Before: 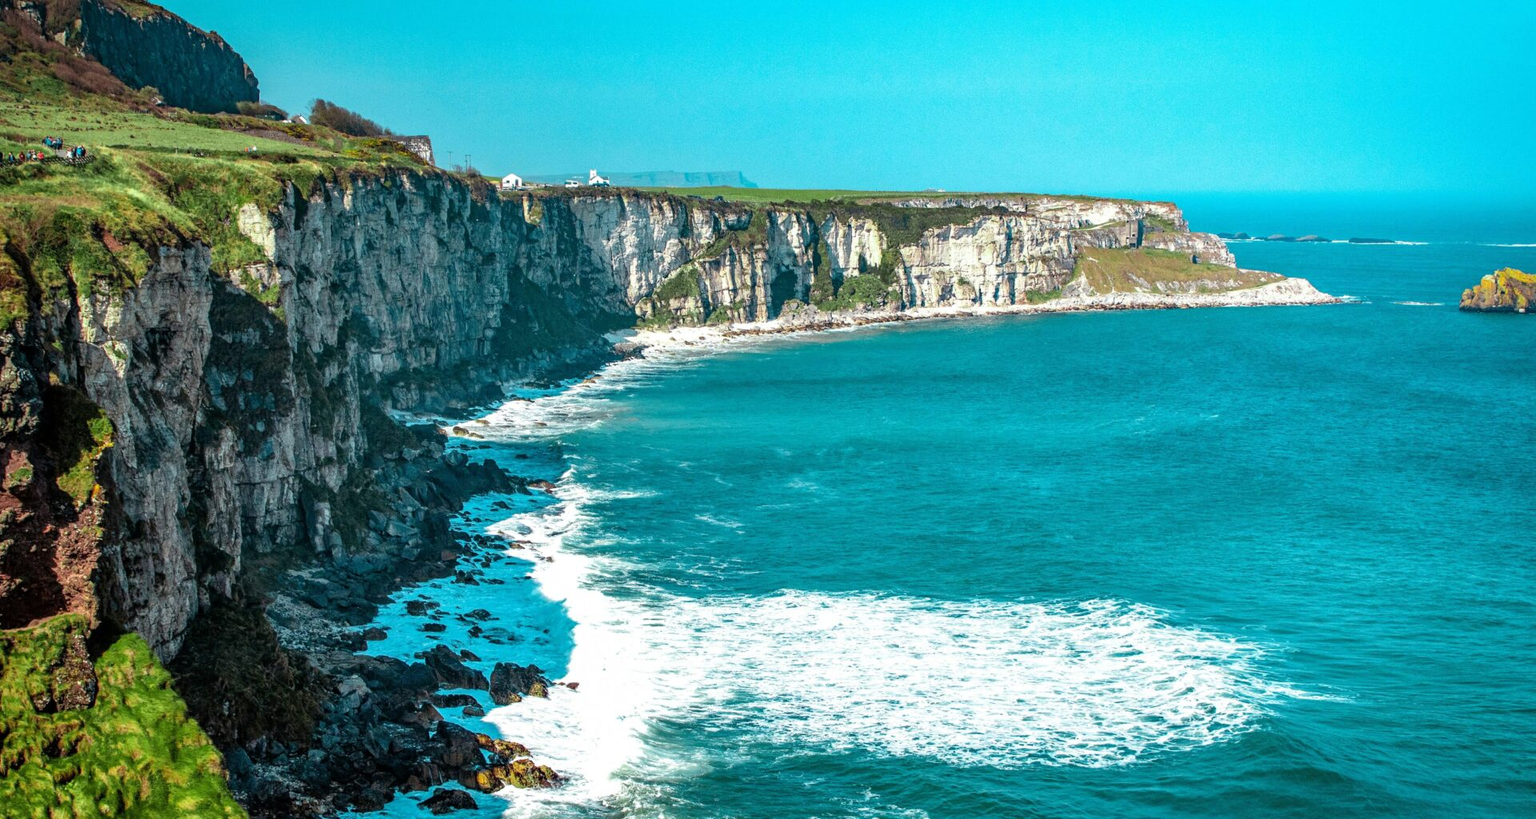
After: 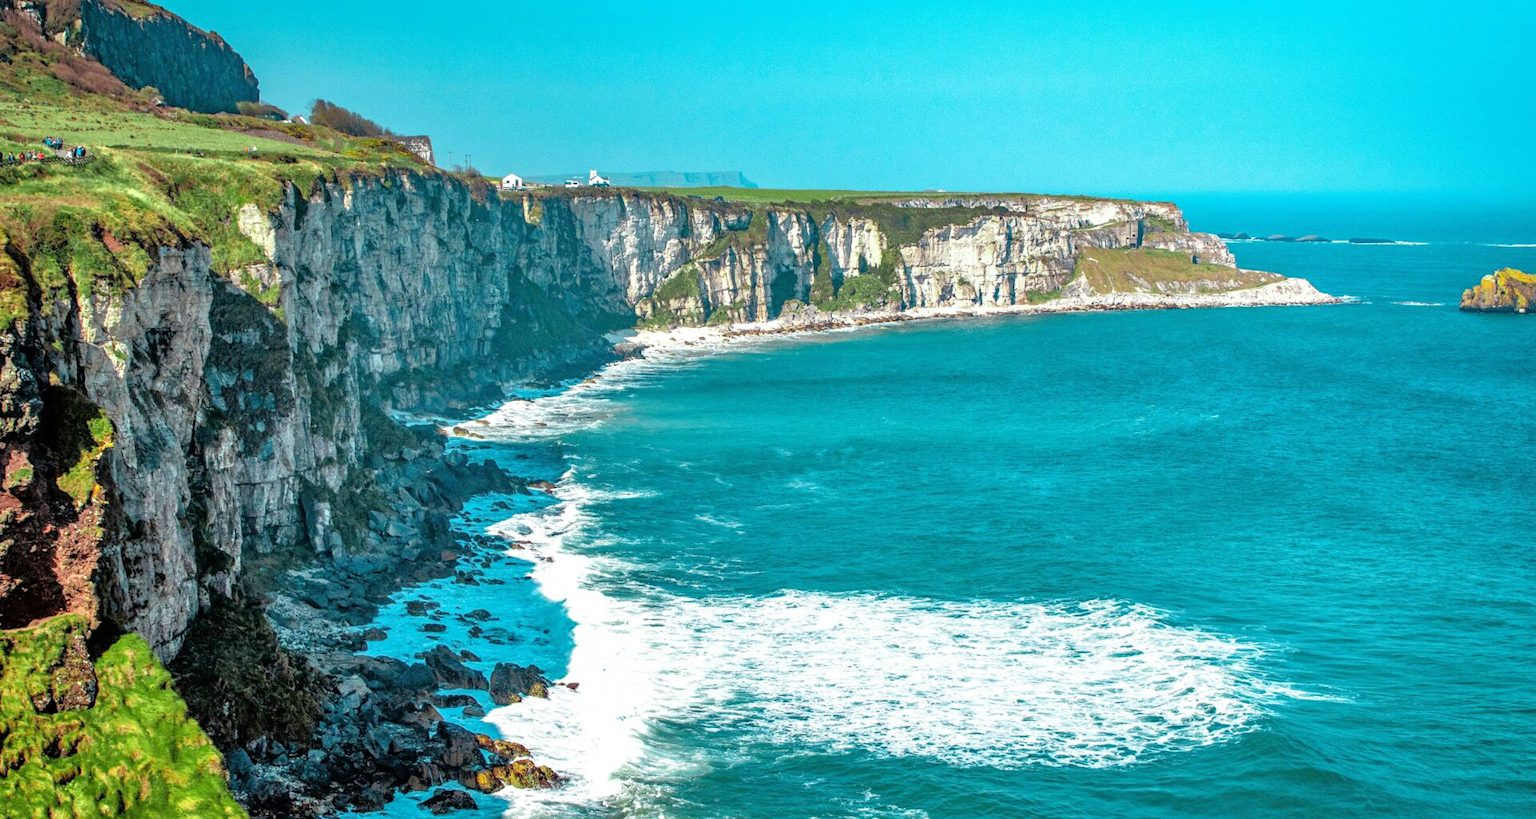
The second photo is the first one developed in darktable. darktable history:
tone equalizer: -7 EV 0.156 EV, -6 EV 0.612 EV, -5 EV 1.18 EV, -4 EV 1.36 EV, -3 EV 1.13 EV, -2 EV 0.6 EV, -1 EV 0.166 EV
